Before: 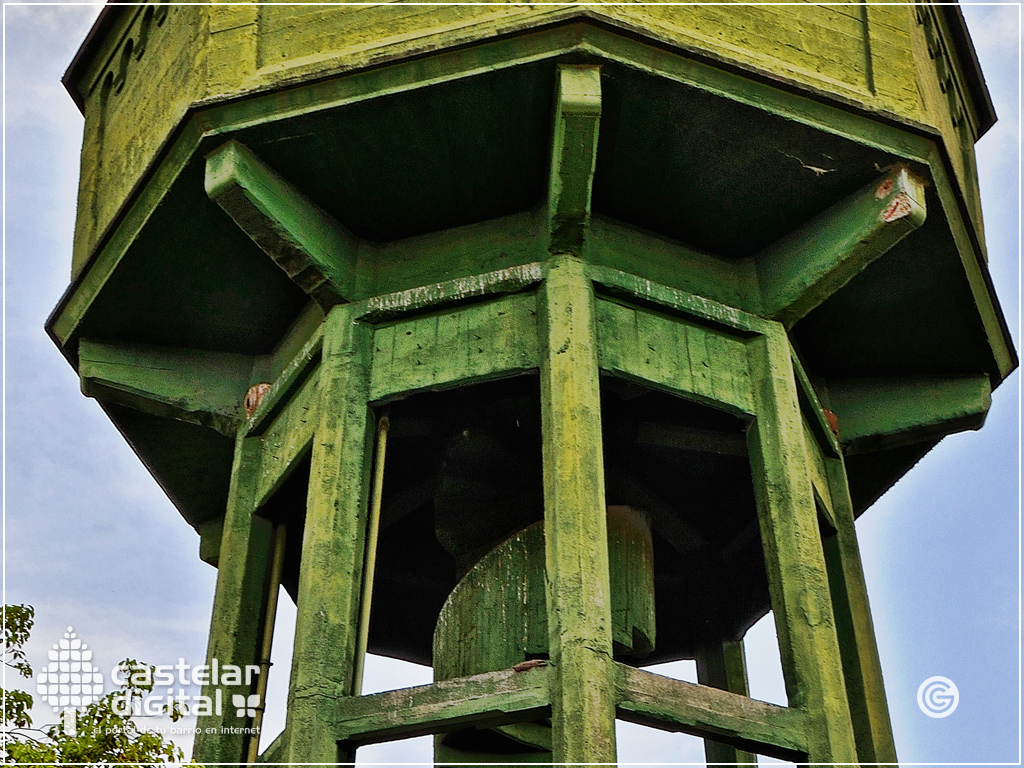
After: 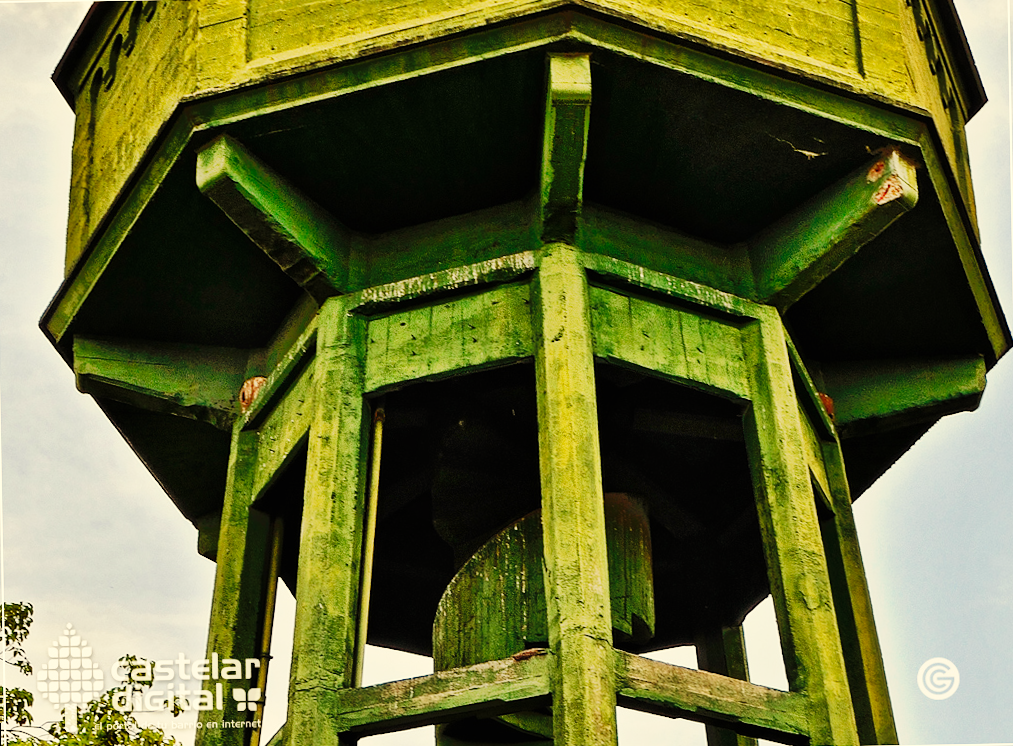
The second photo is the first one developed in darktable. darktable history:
white balance: red 1.08, blue 0.791
base curve: curves: ch0 [(0, 0) (0.036, 0.025) (0.121, 0.166) (0.206, 0.329) (0.605, 0.79) (1, 1)], preserve colors none
rotate and perspective: rotation -1°, crop left 0.011, crop right 0.989, crop top 0.025, crop bottom 0.975
